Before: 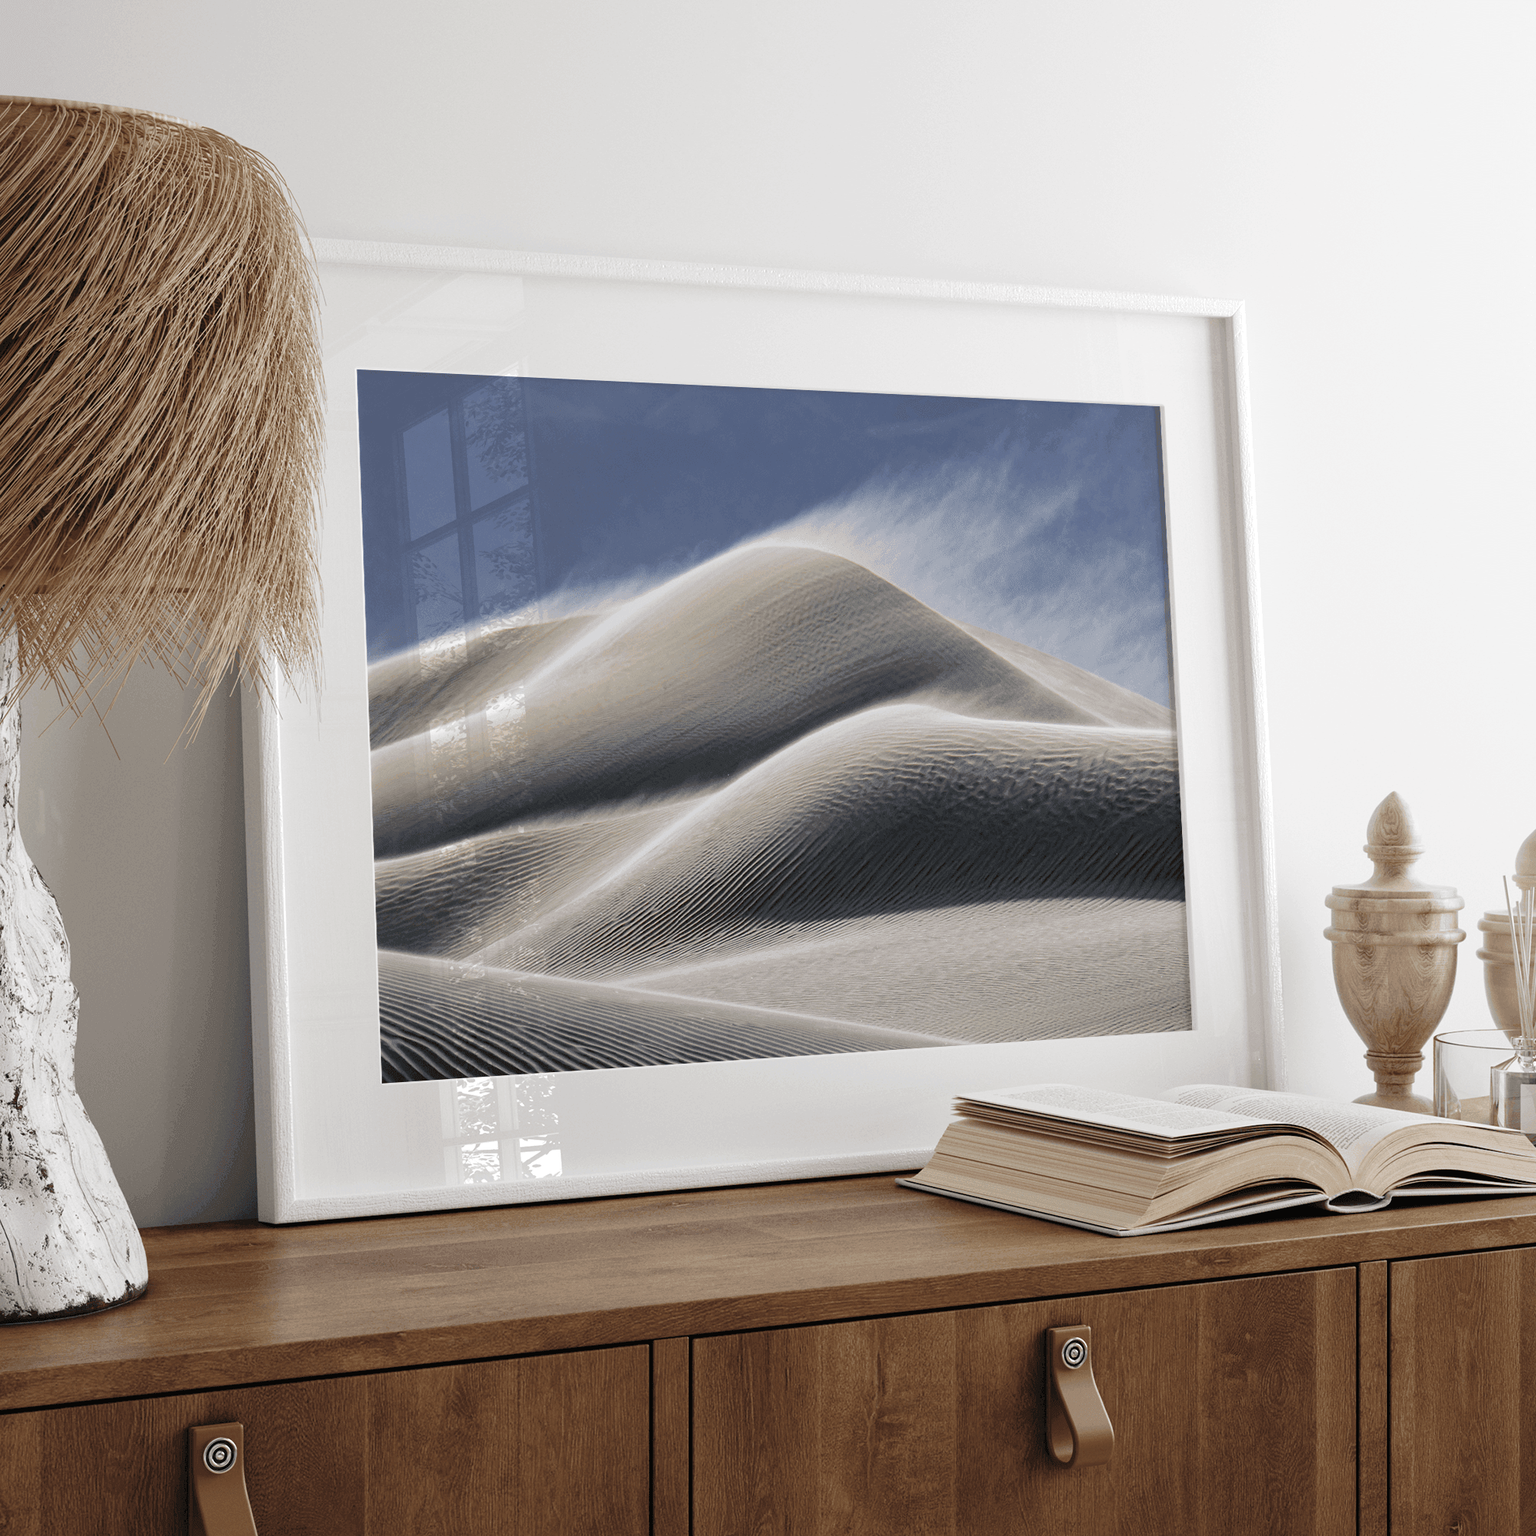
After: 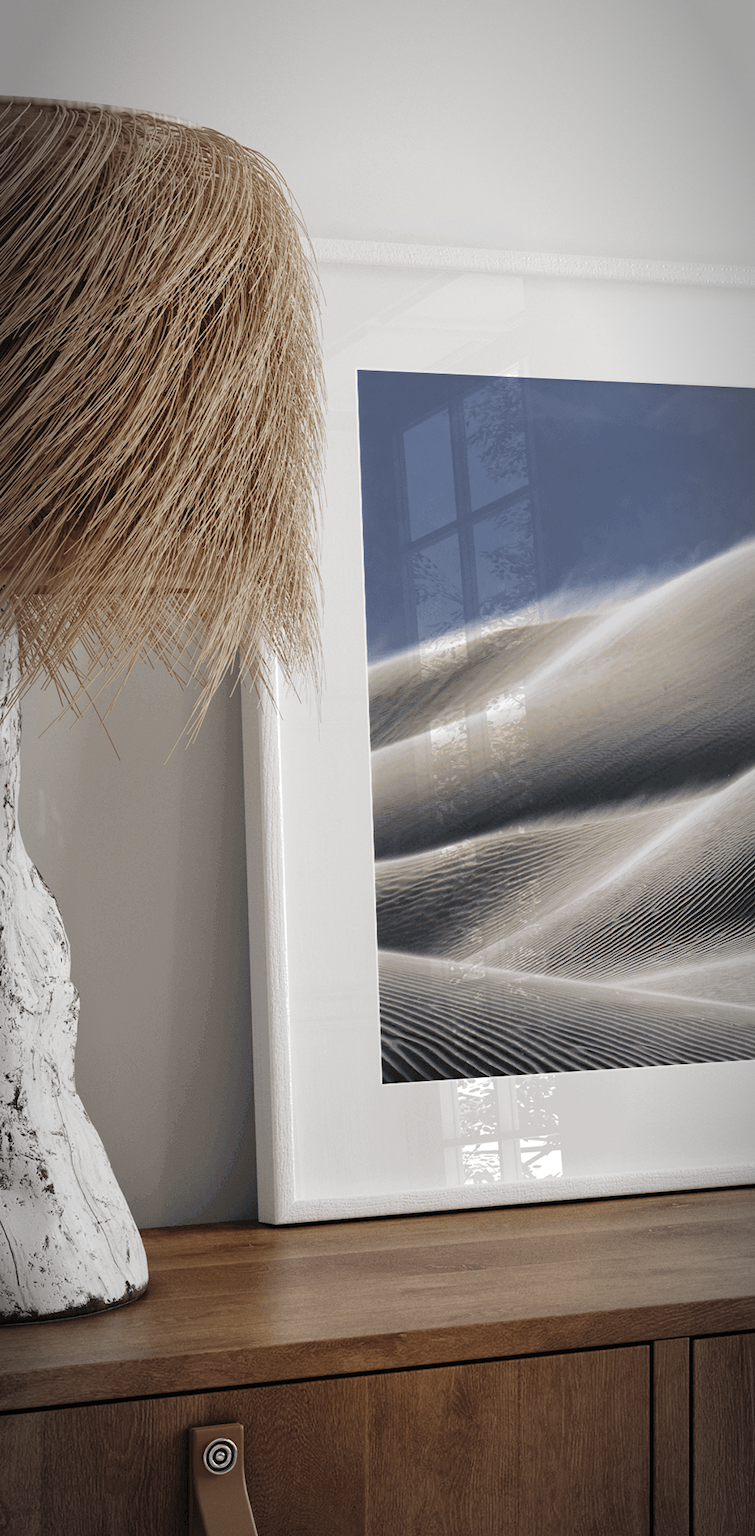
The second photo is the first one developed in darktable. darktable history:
vignetting: automatic ratio true
crop and rotate: left 0%, top 0%, right 50.845%
